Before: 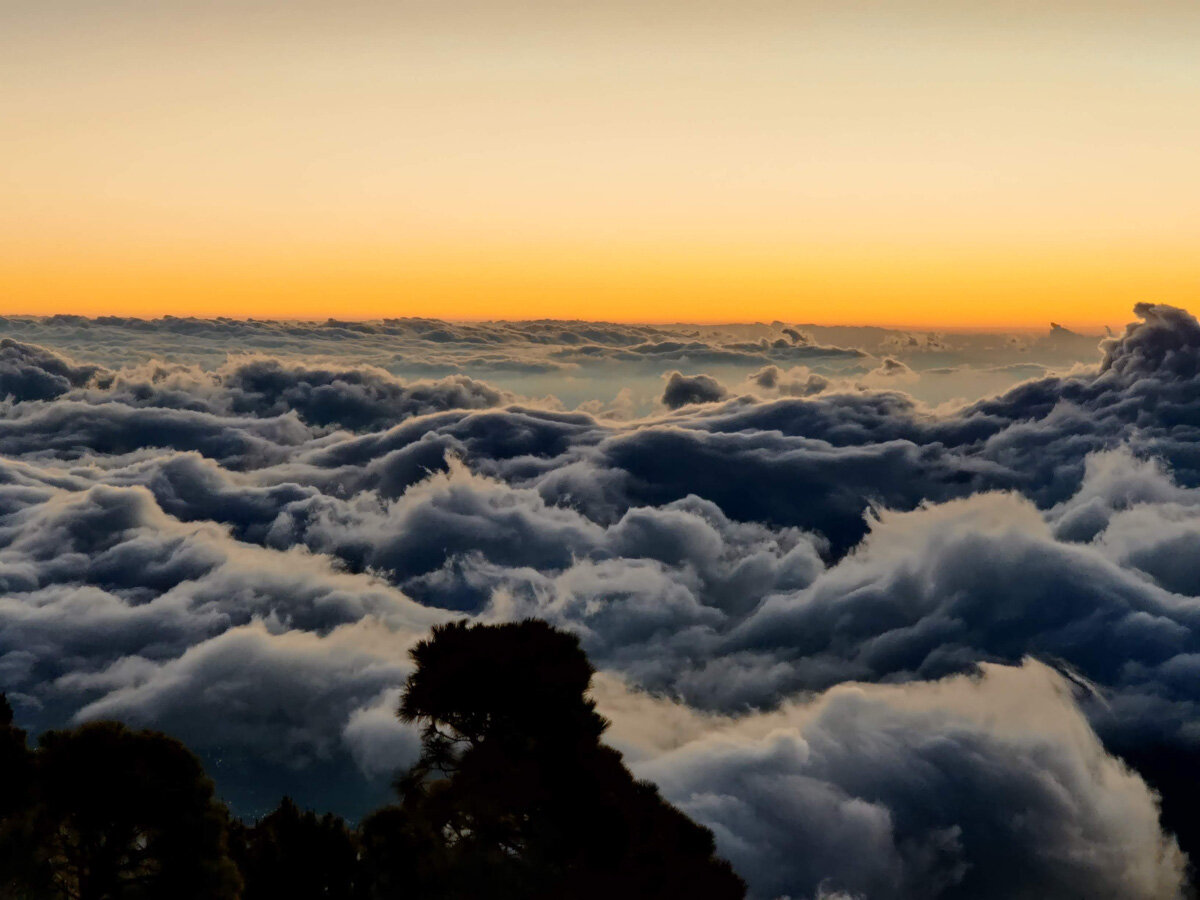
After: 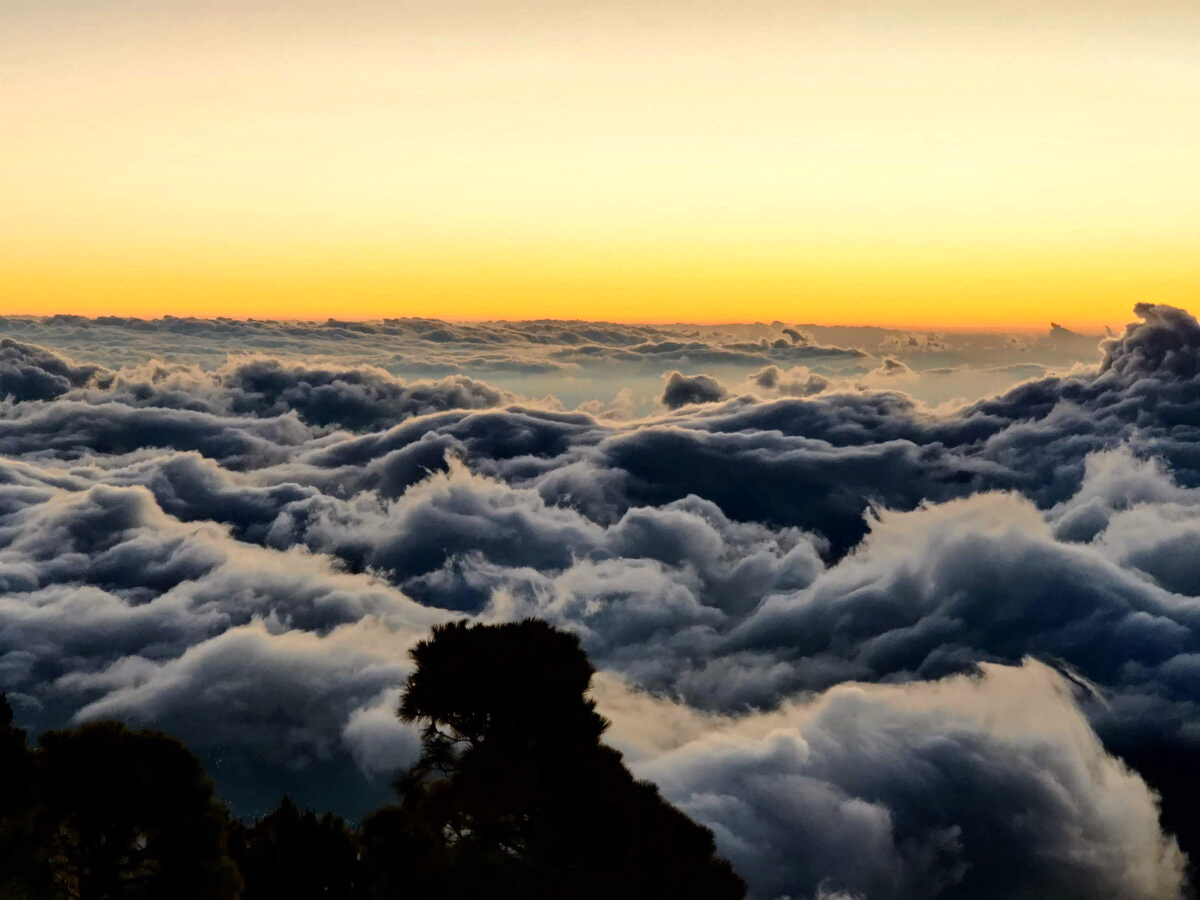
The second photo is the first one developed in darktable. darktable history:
tone equalizer: -8 EV -0.385 EV, -7 EV -0.356 EV, -6 EV -0.317 EV, -5 EV -0.243 EV, -3 EV 0.254 EV, -2 EV 0.359 EV, -1 EV 0.41 EV, +0 EV 0.428 EV
